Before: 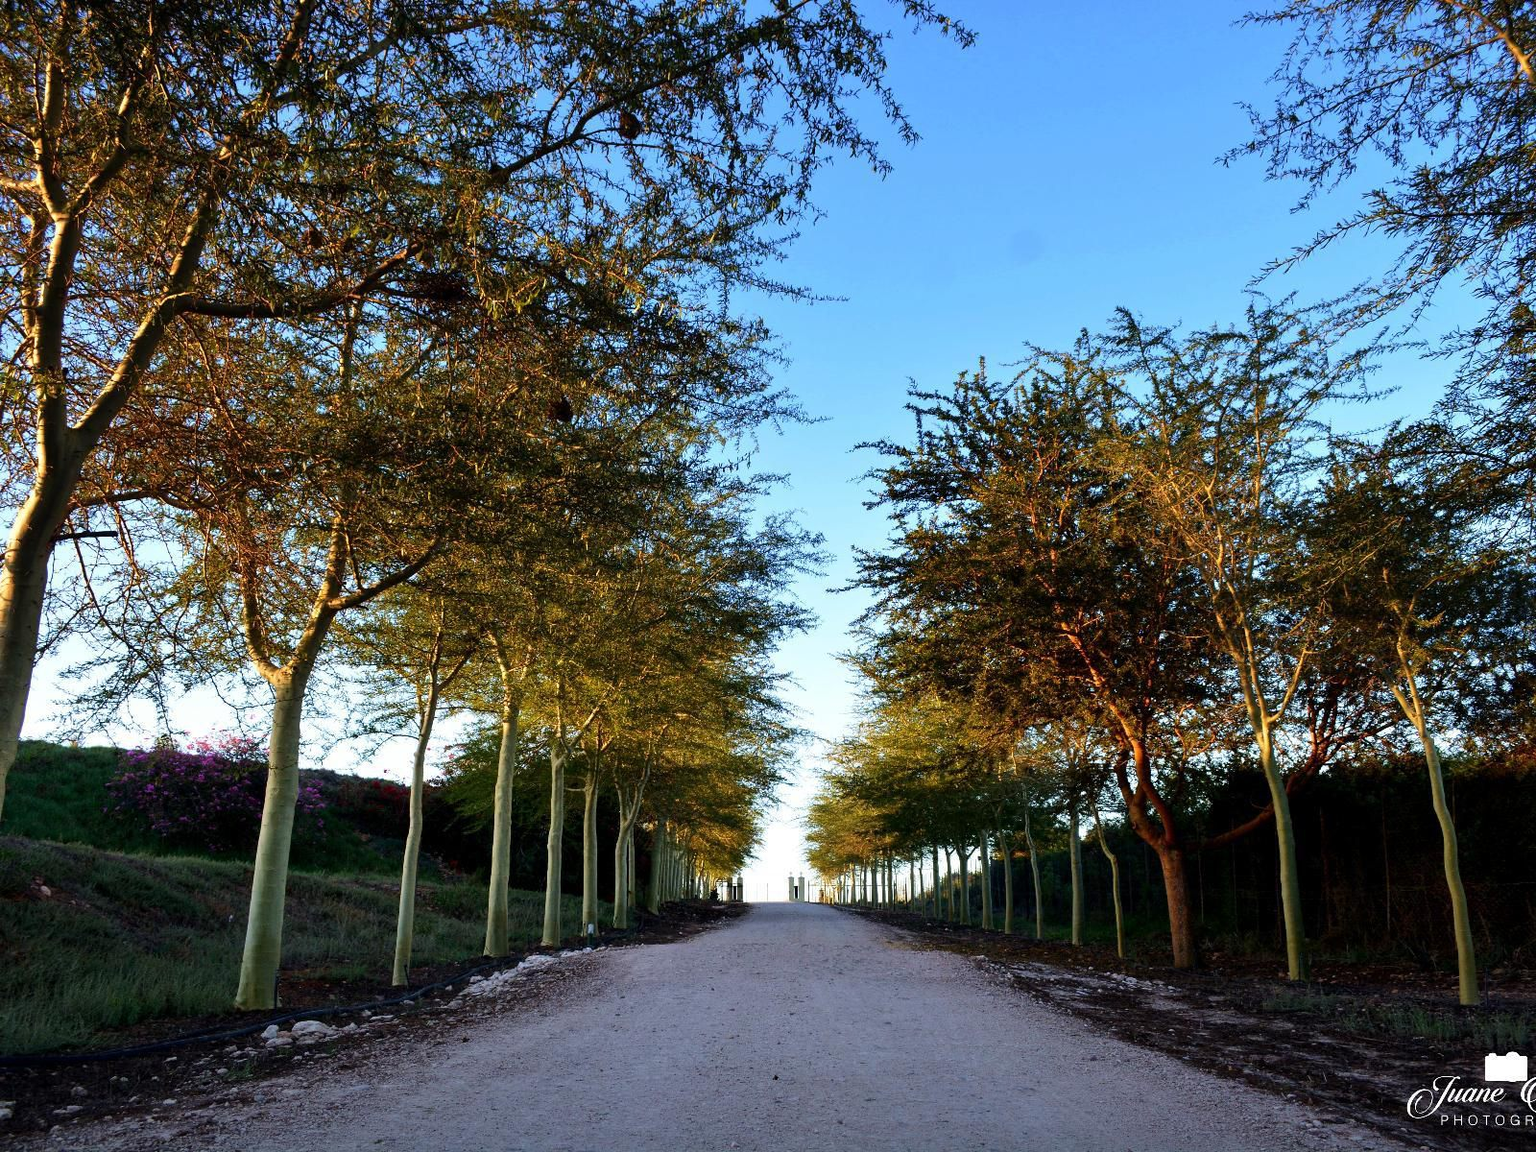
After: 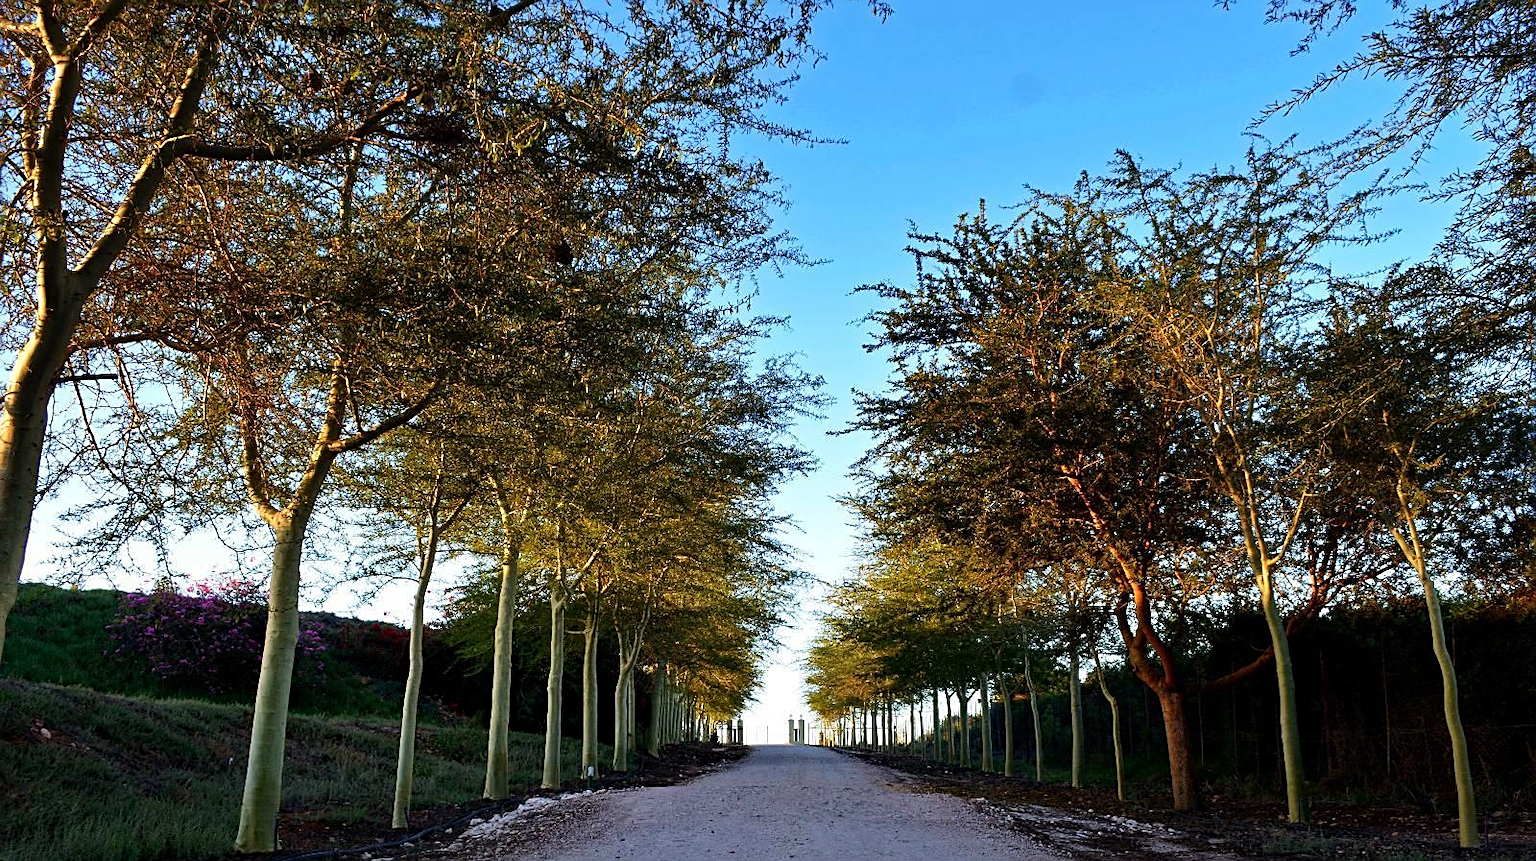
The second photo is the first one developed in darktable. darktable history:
sharpen: on, module defaults
haze removal: strength 0.282, distance 0.25, compatibility mode true, adaptive false
crop: top 13.698%, bottom 11.48%
